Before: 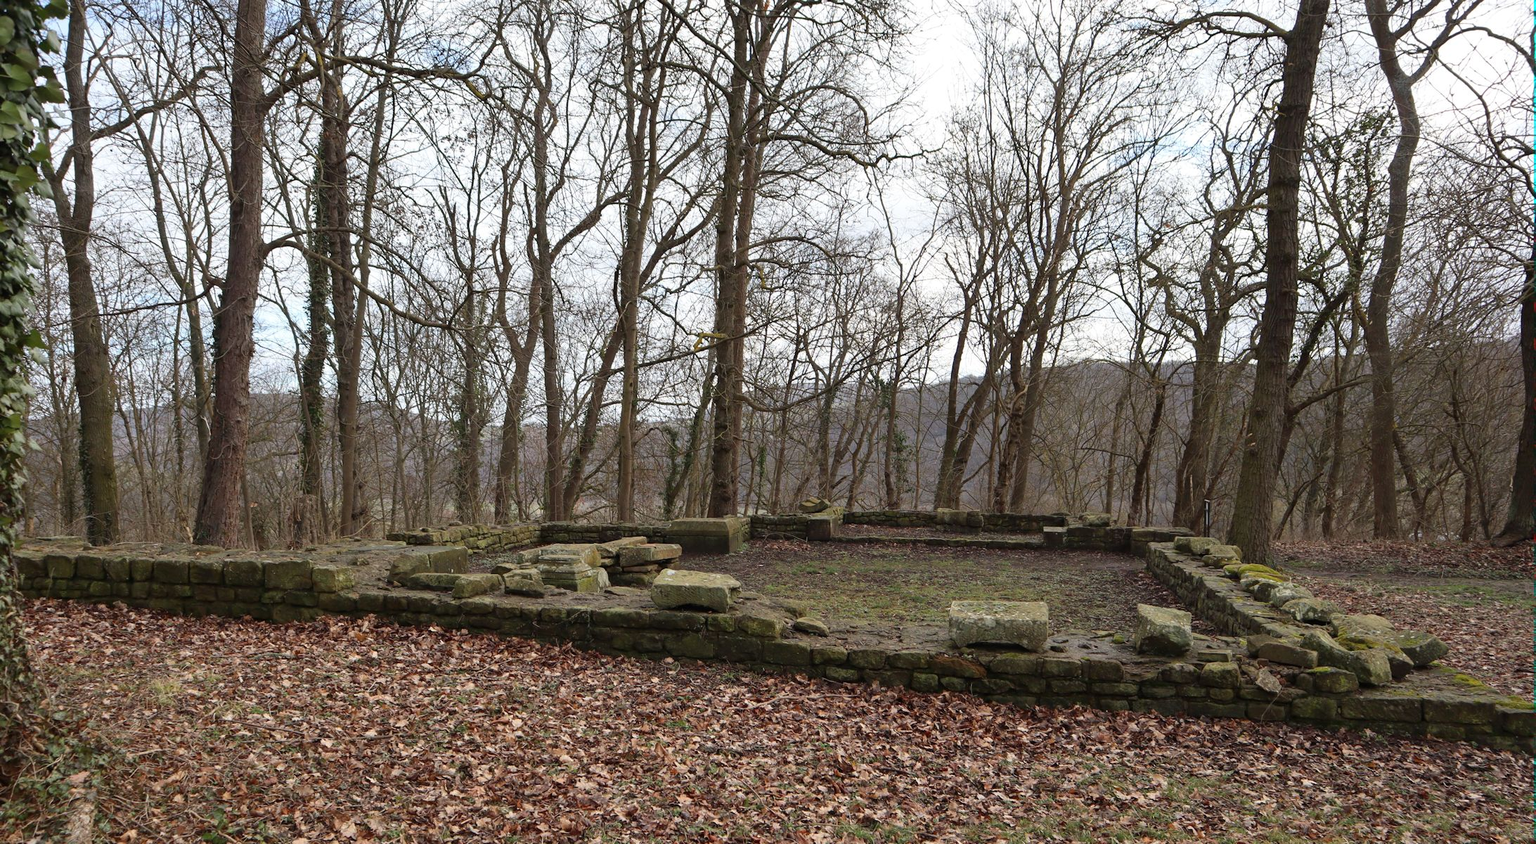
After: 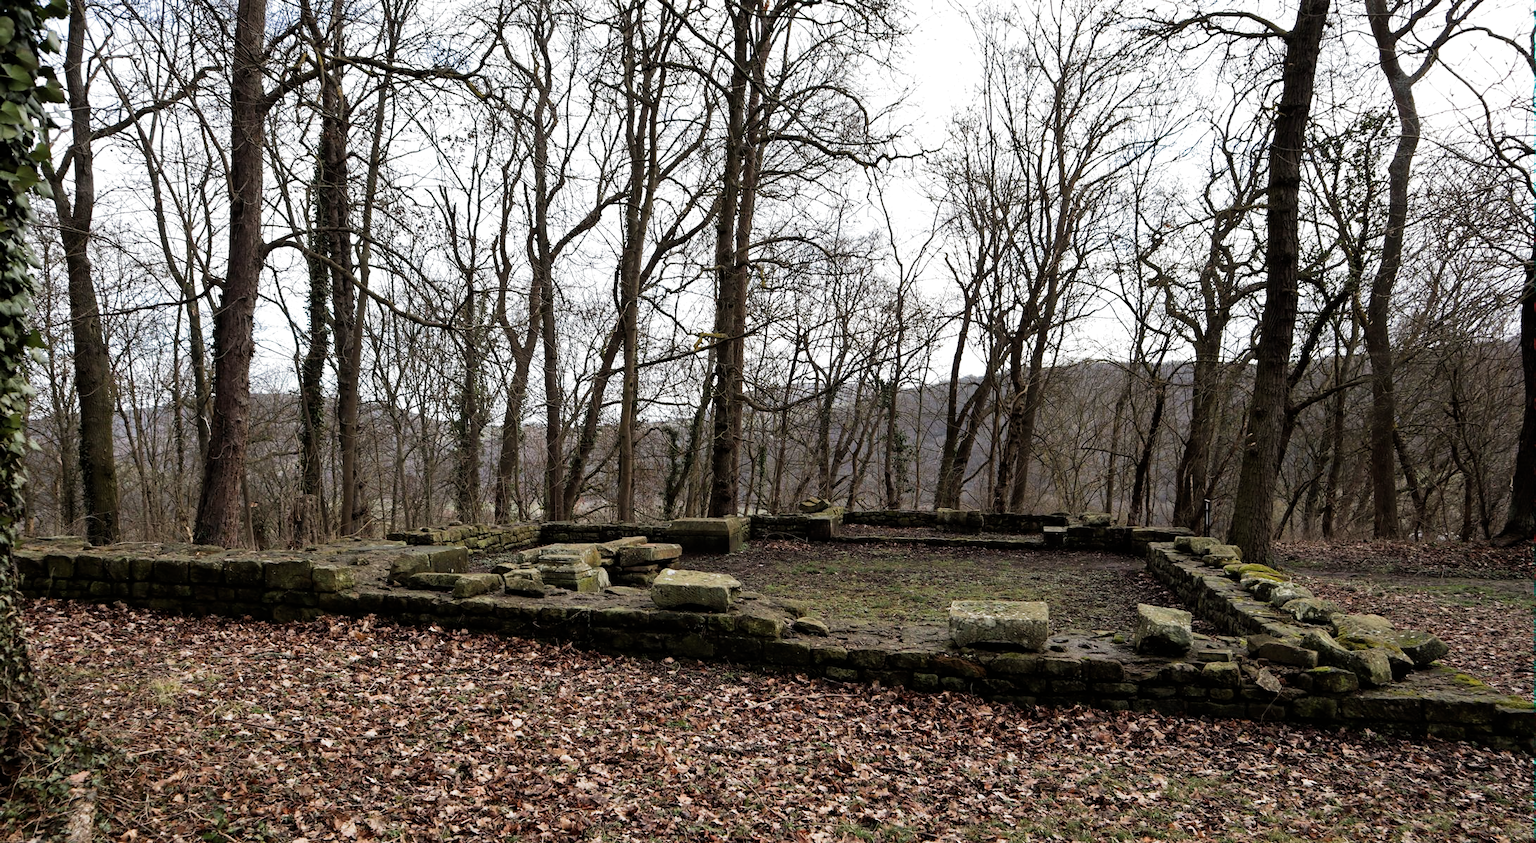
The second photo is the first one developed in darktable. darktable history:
contrast brightness saturation: contrast 0.04, saturation 0.07
filmic rgb: black relative exposure -8.2 EV, white relative exposure 2.2 EV, threshold 3 EV, hardness 7.11, latitude 75%, contrast 1.325, highlights saturation mix -2%, shadows ↔ highlights balance 30%, preserve chrominance RGB euclidean norm, color science v5 (2021), contrast in shadows safe, contrast in highlights safe, enable highlight reconstruction true
